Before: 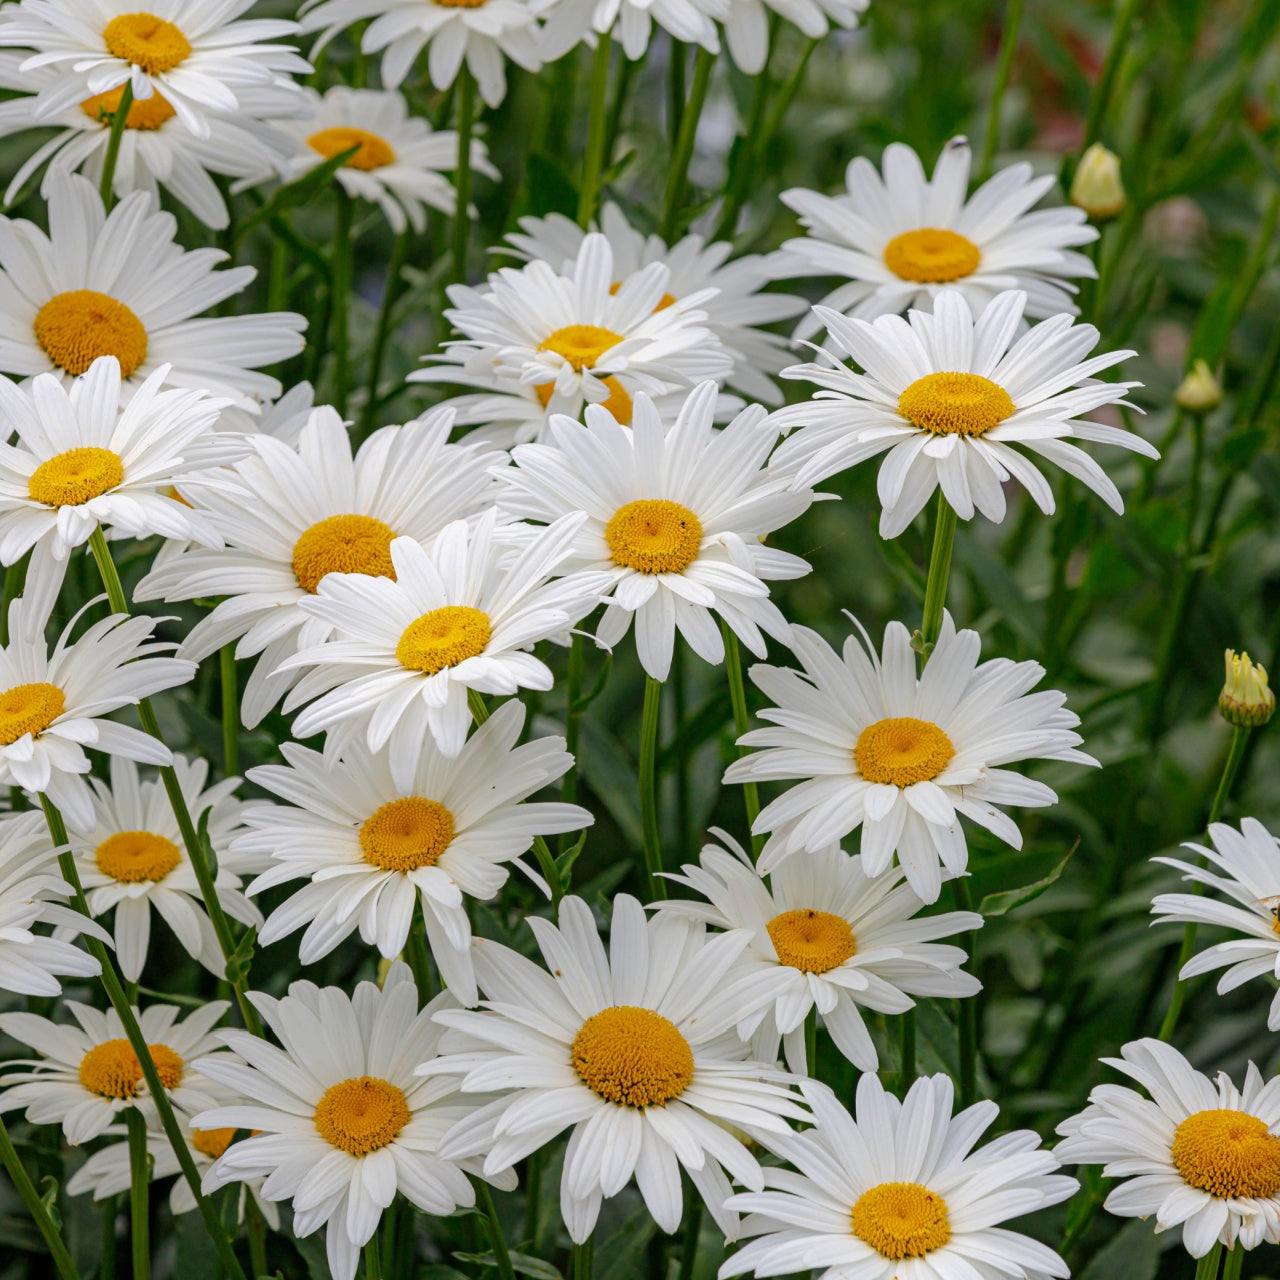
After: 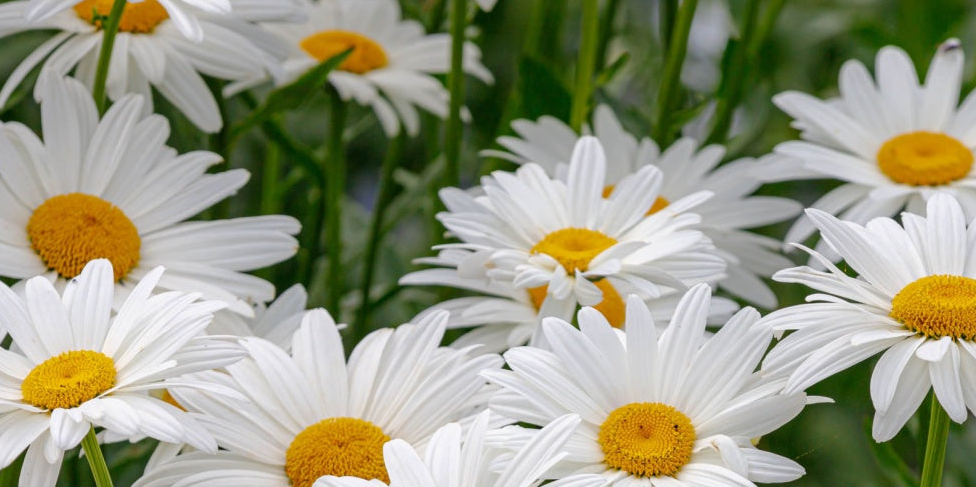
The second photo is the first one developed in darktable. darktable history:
tone equalizer: -8 EV -1.84 EV, -7 EV -1.16 EV, -6 EV -1.62 EV, smoothing diameter 25%, edges refinement/feathering 10, preserve details guided filter
crop: left 0.579%, top 7.627%, right 23.167%, bottom 54.275%
